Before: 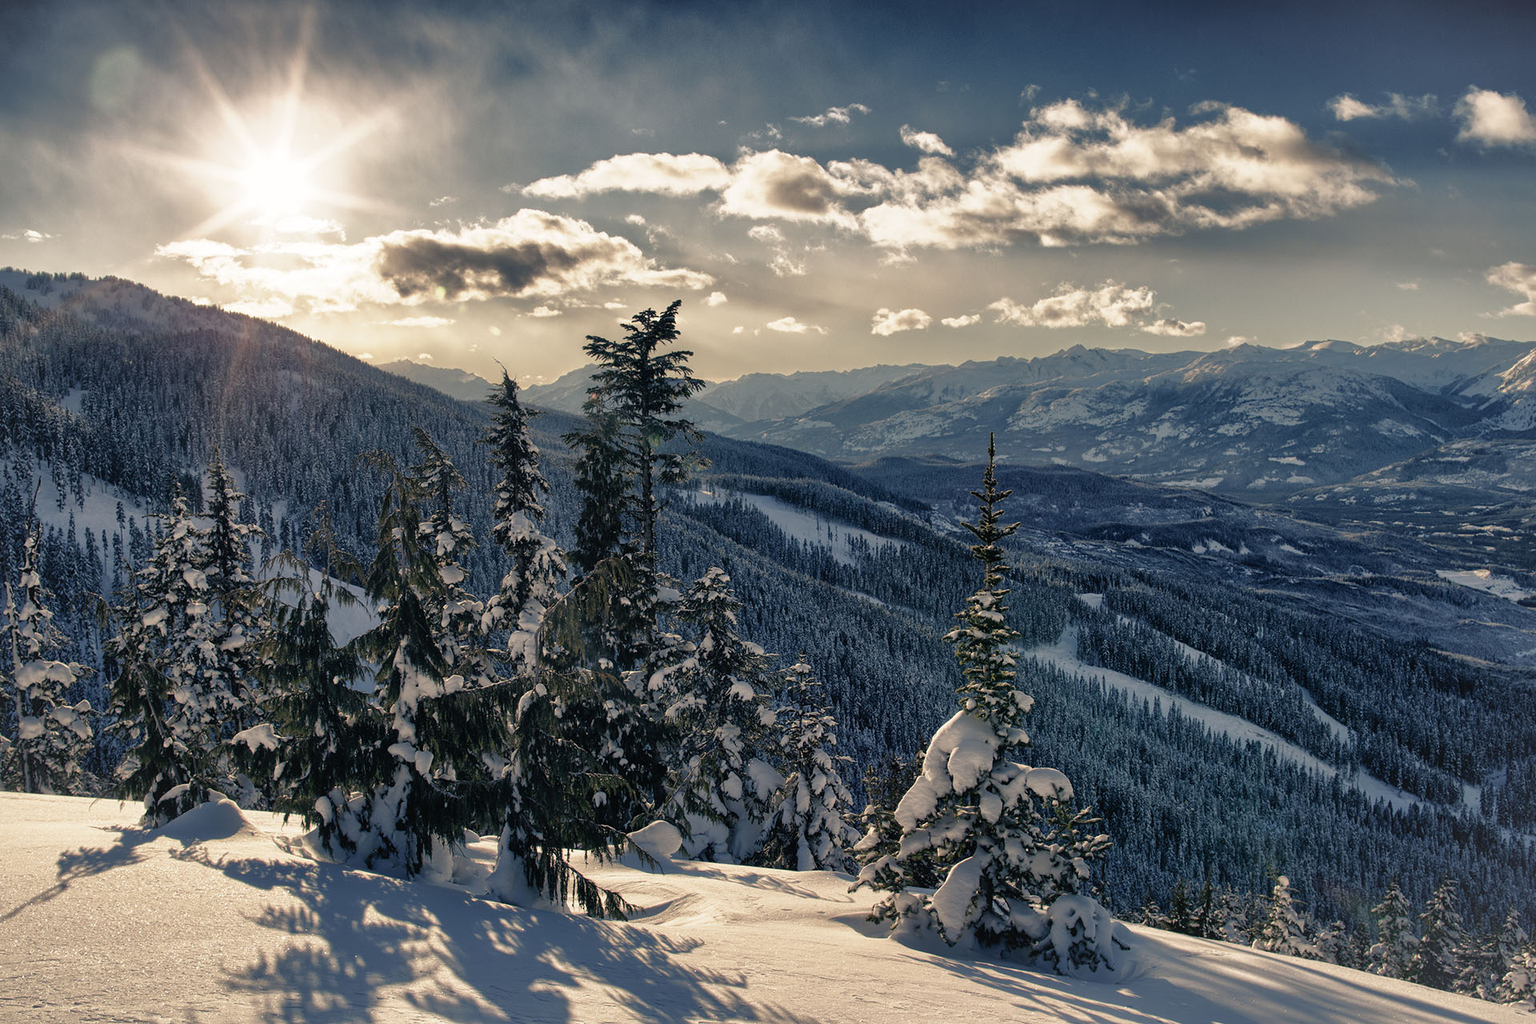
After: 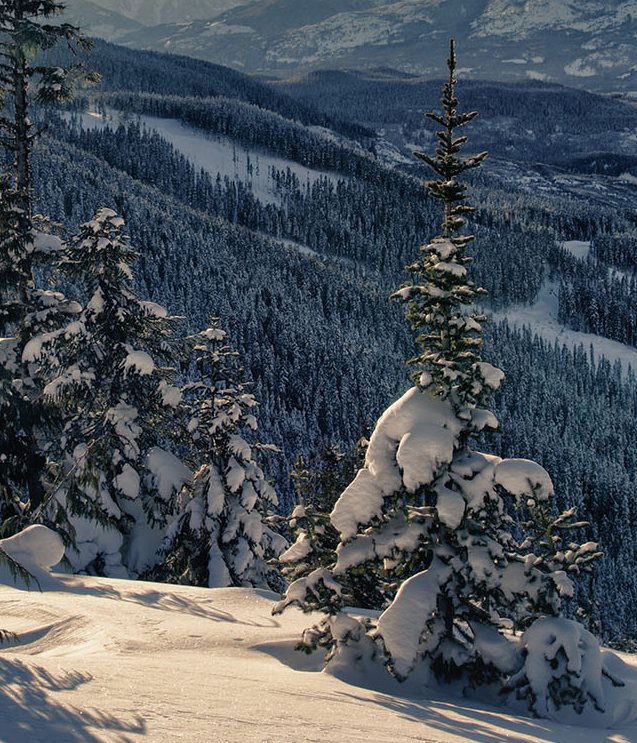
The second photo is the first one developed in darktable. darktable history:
crop: left 41.067%, top 39.153%, right 25.731%, bottom 2.75%
